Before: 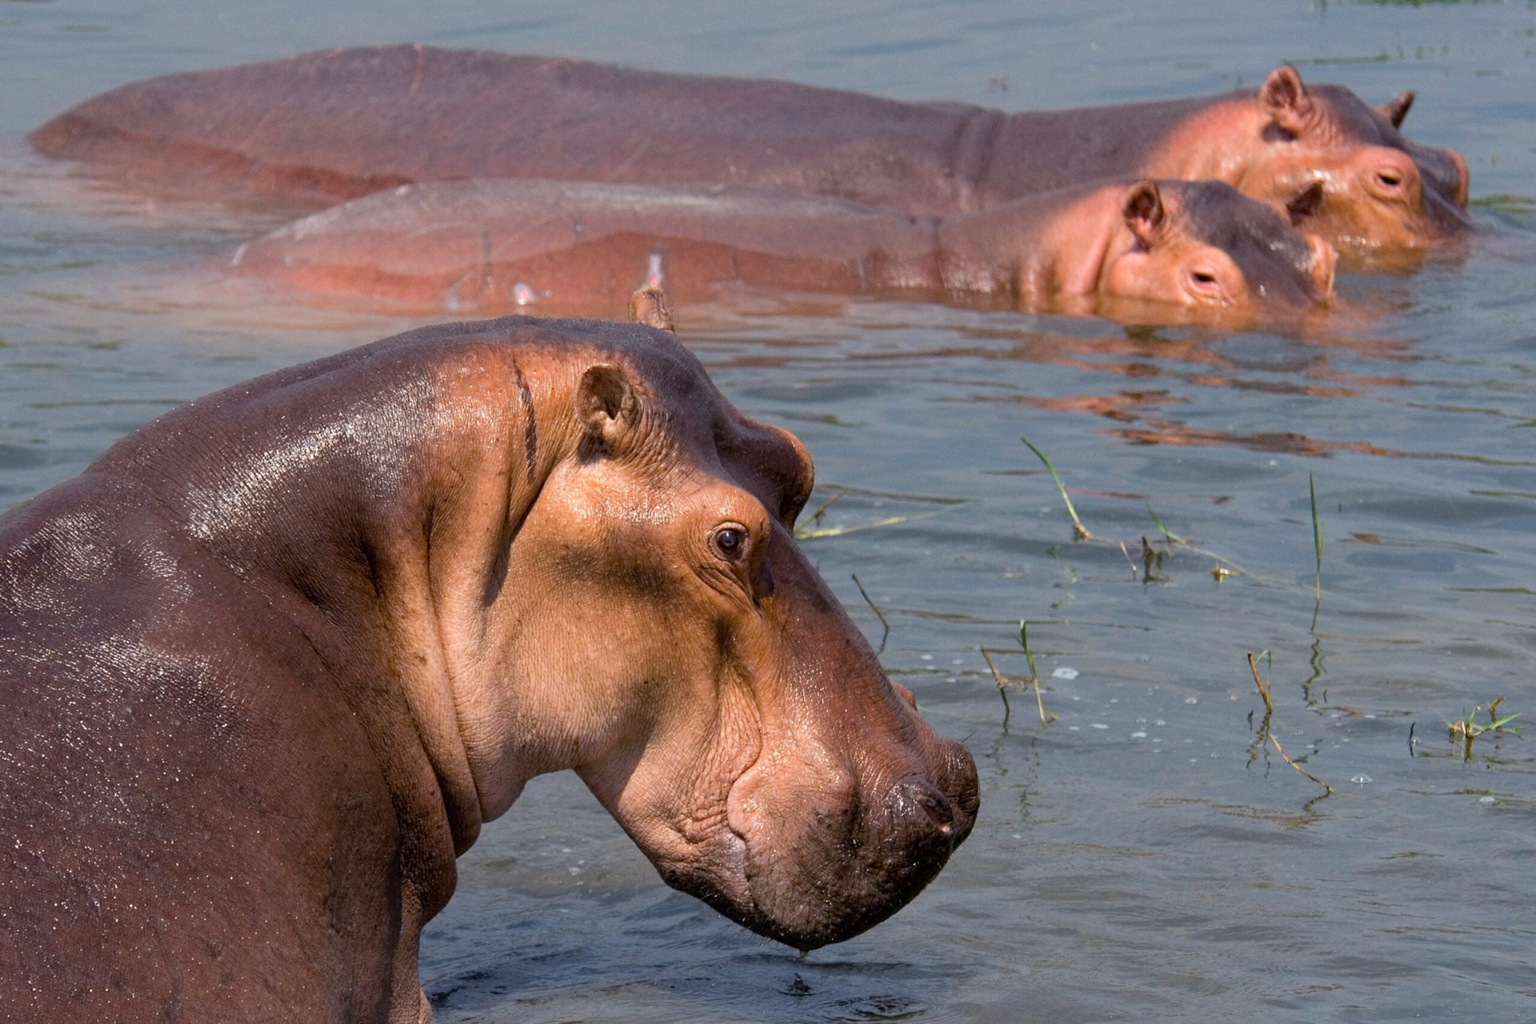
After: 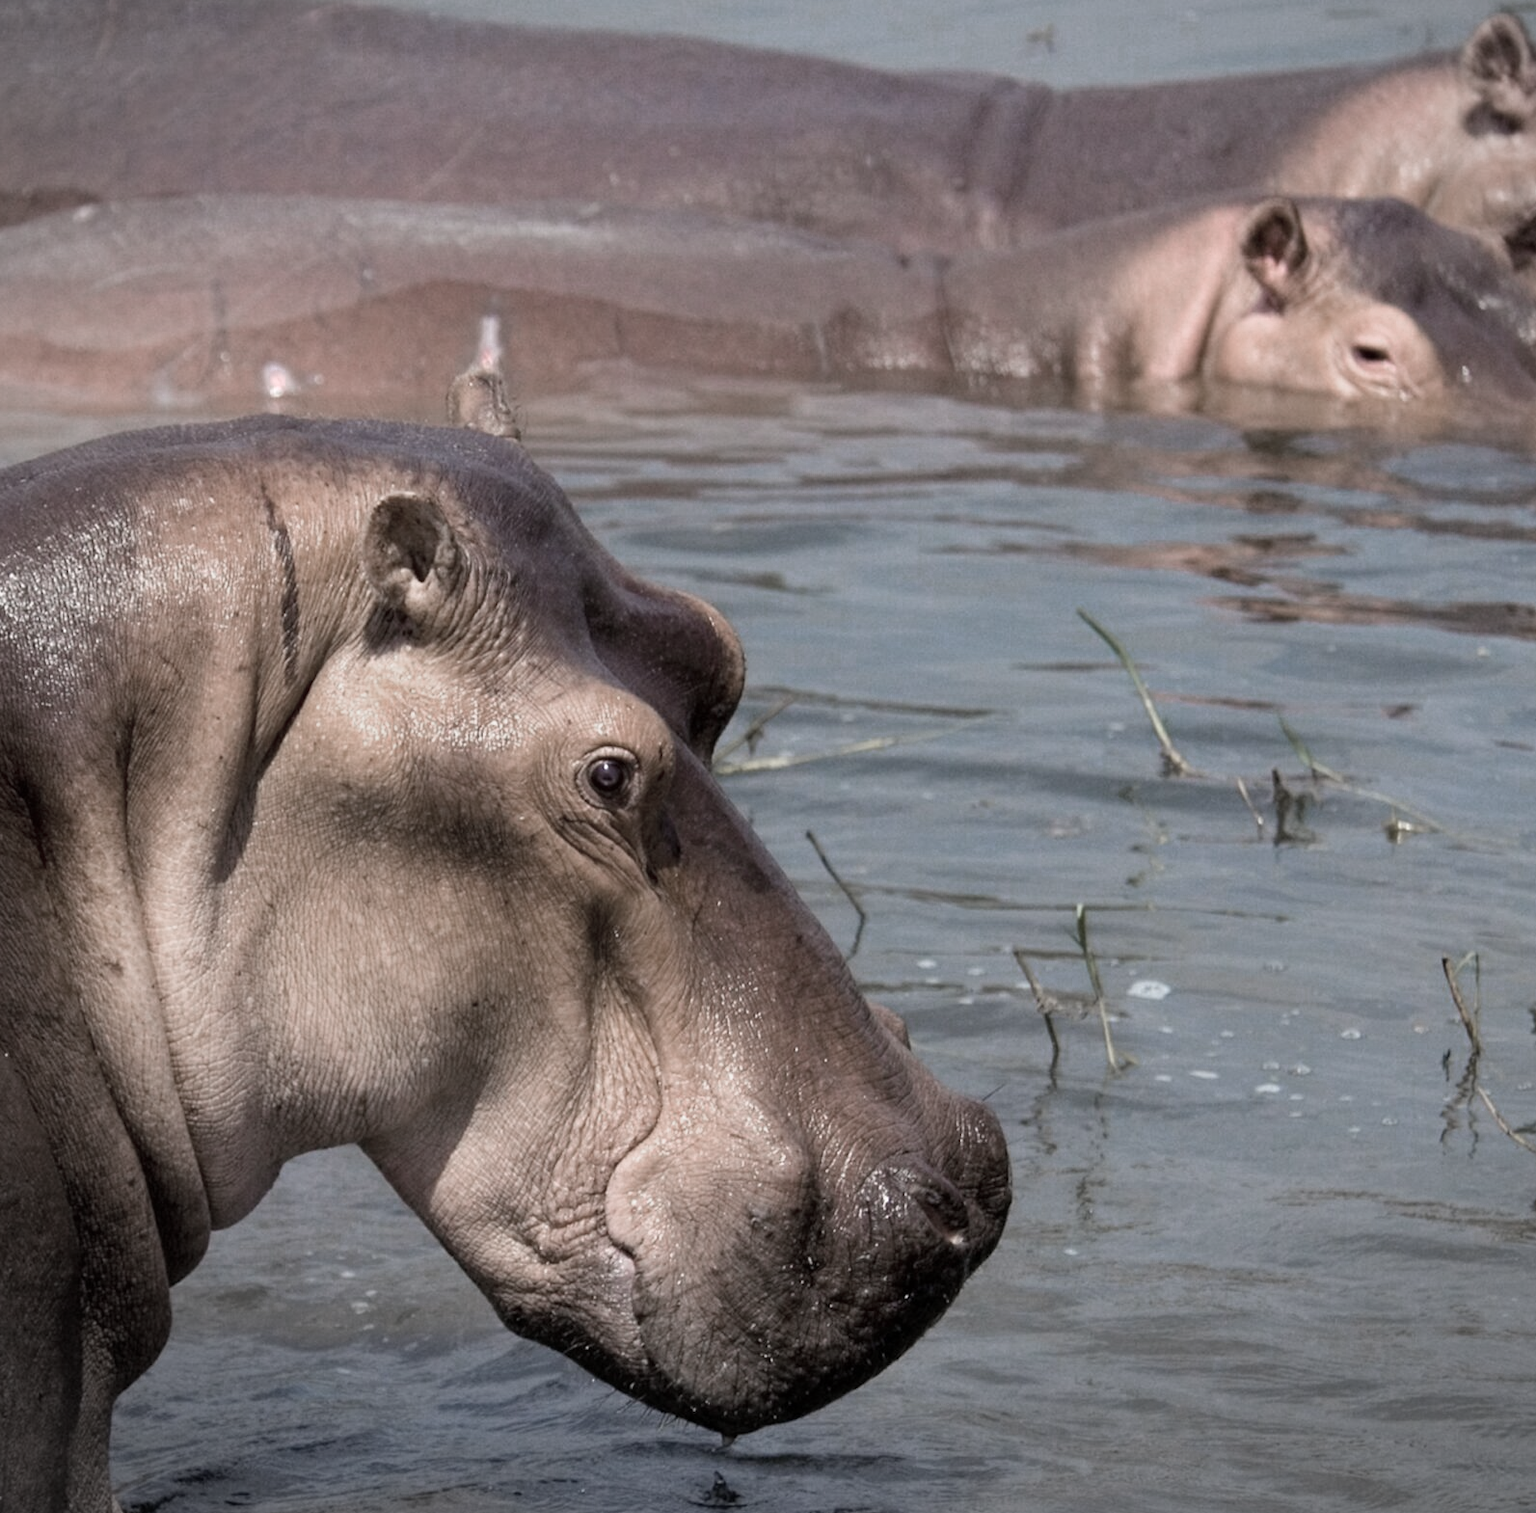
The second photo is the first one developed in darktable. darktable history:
crop and rotate: left 22.822%, top 5.647%, right 14.935%, bottom 2.36%
color zones: curves: ch0 [(0, 0.613) (0.01, 0.613) (0.245, 0.448) (0.498, 0.529) (0.642, 0.665) (0.879, 0.777) (0.99, 0.613)]; ch1 [(0, 0.272) (0.219, 0.127) (0.724, 0.346)]
vignetting: fall-off start 99.91%, fall-off radius 71.63%, saturation -0.646, center (0.038, -0.085), width/height ratio 1.173
